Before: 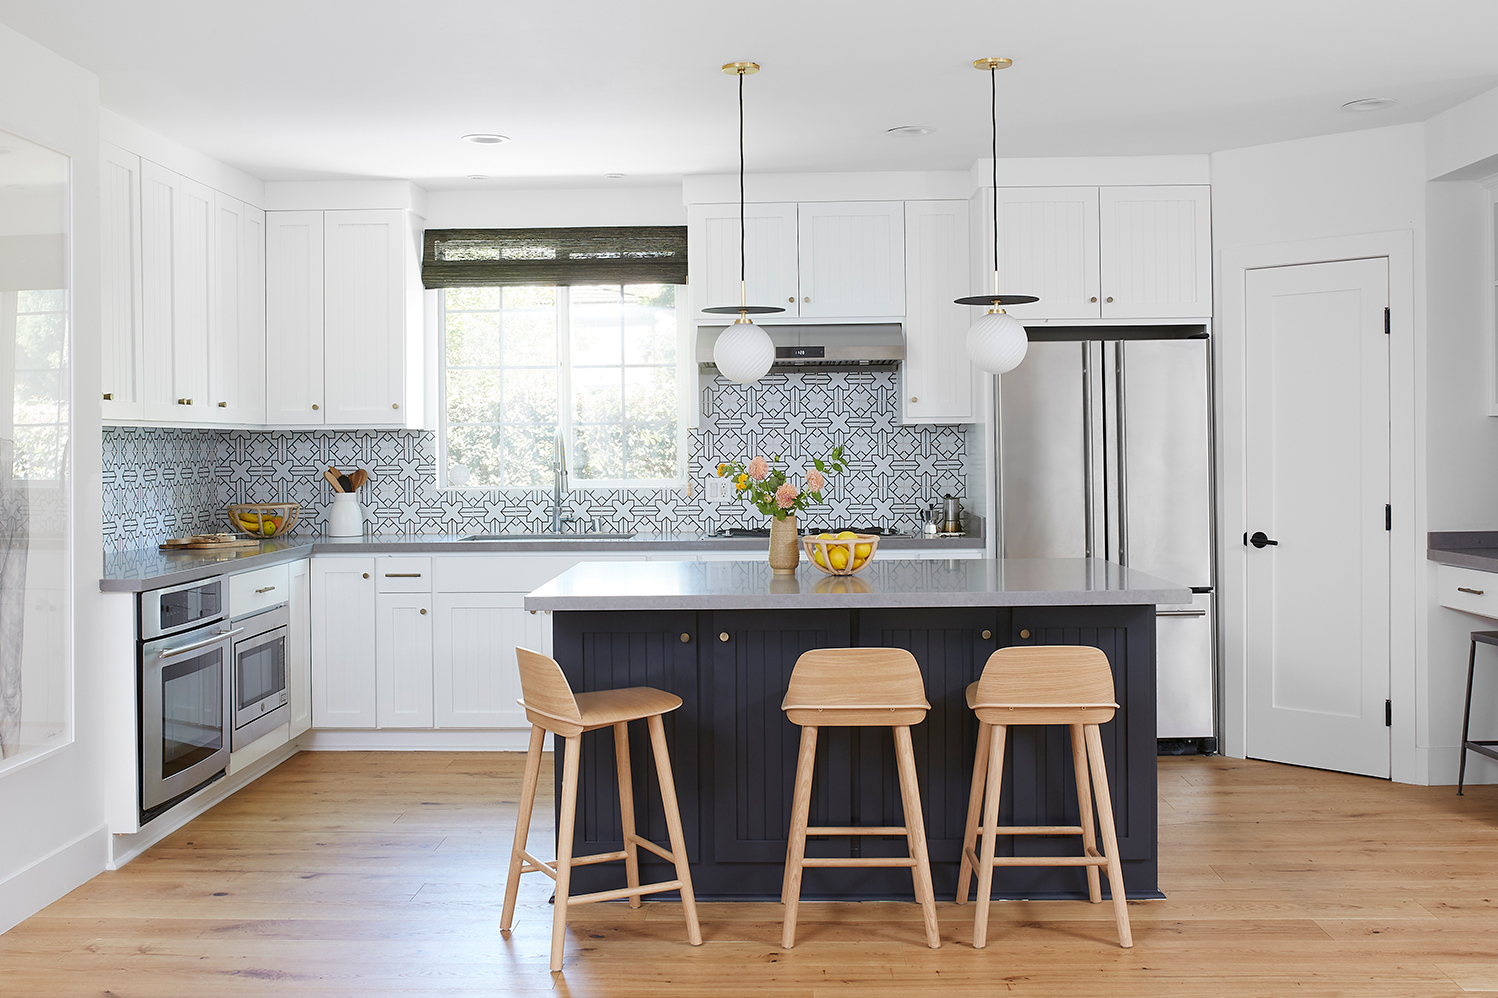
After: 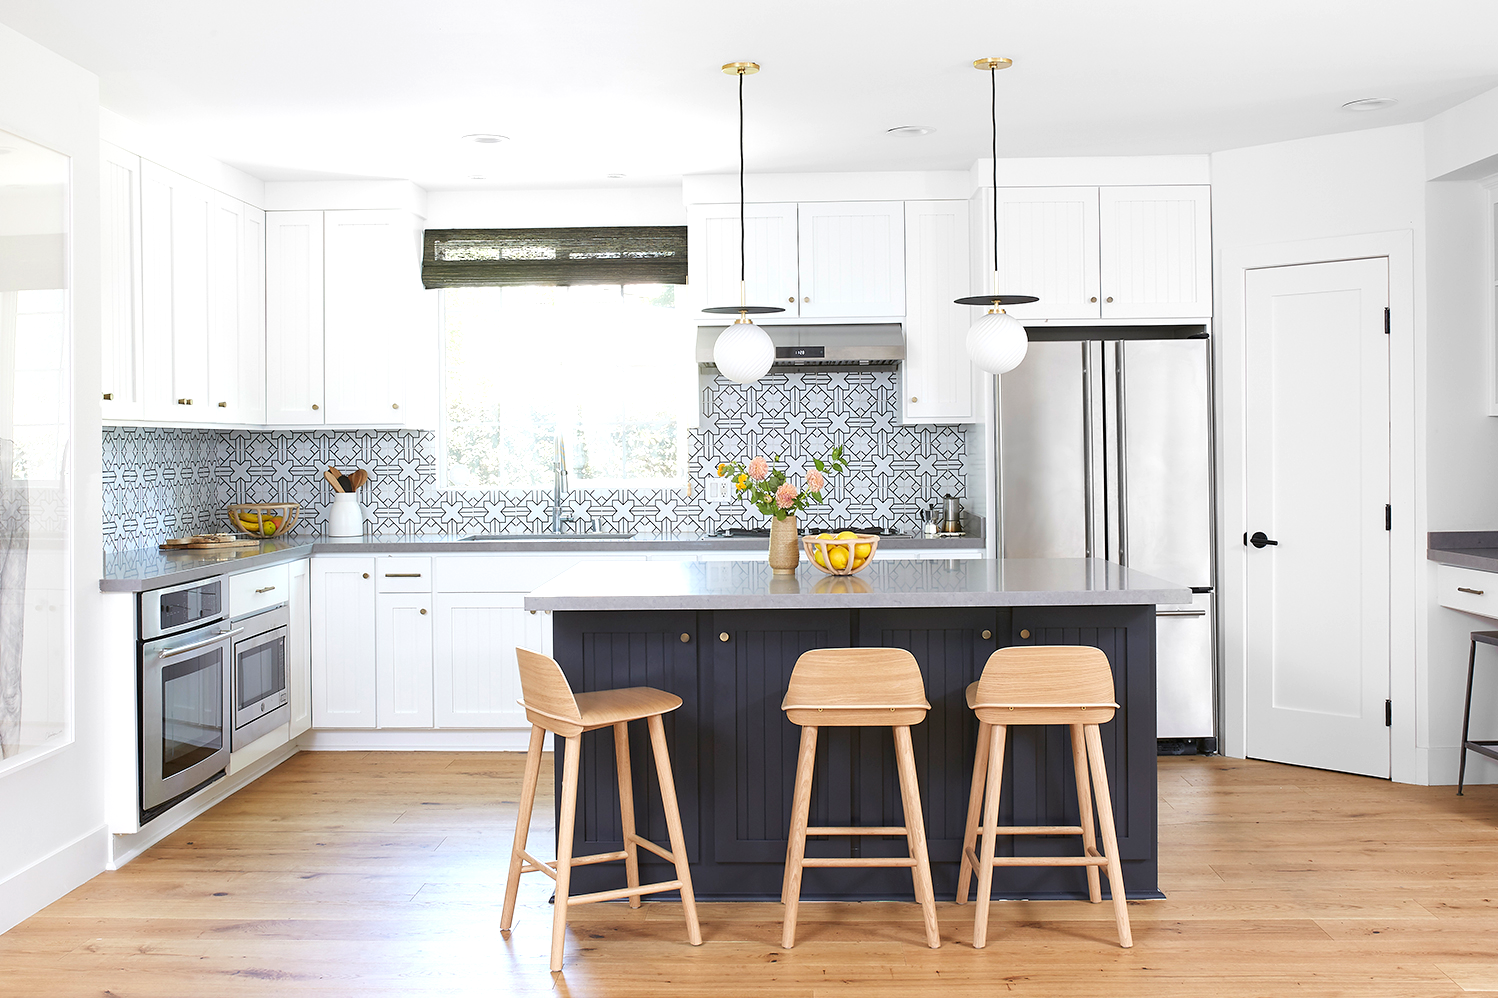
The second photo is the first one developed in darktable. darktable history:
exposure: exposure 0.475 EV, compensate exposure bias true, compensate highlight preservation false
